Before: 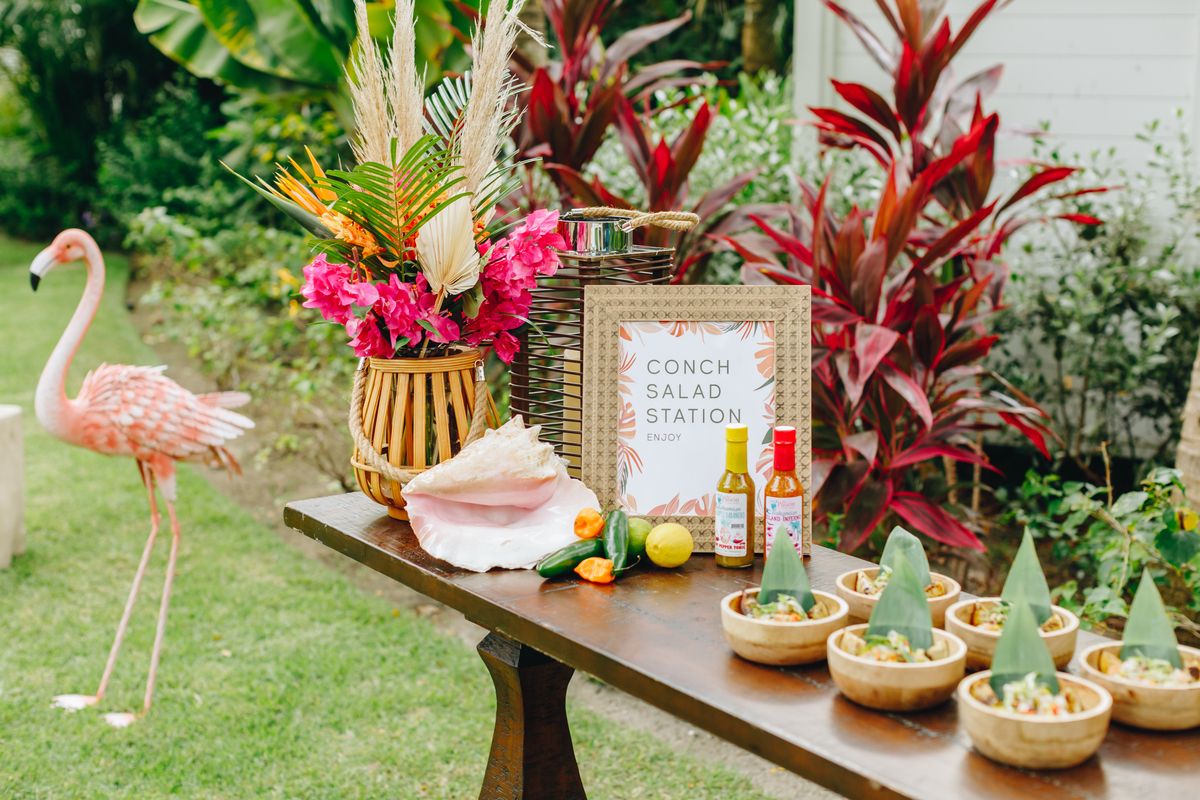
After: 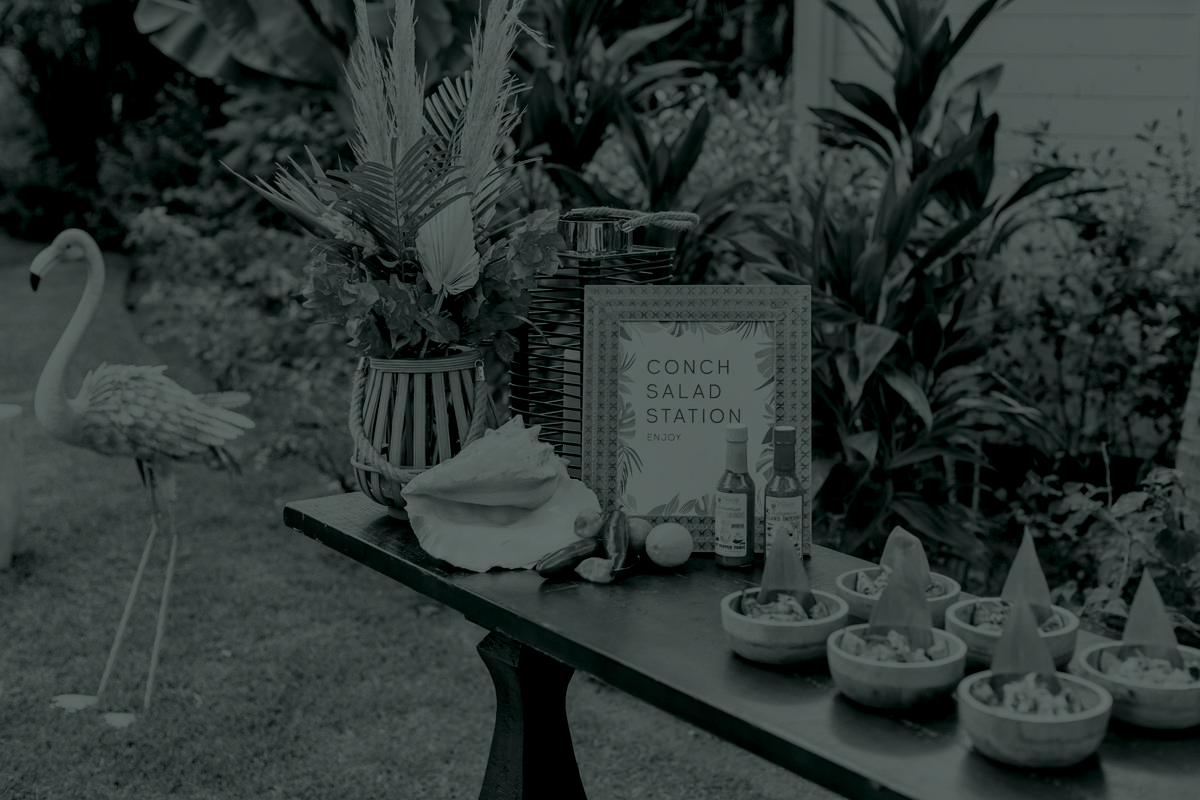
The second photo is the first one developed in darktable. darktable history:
colorize: hue 90°, saturation 19%, lightness 1.59%, version 1
tone equalizer: on, module defaults
color zones: curves: ch1 [(0, 0.469) (0.072, 0.457) (0.243, 0.494) (0.429, 0.5) (0.571, 0.5) (0.714, 0.5) (0.857, 0.5) (1, 0.469)]; ch2 [(0, 0.499) (0.143, 0.467) (0.242, 0.436) (0.429, 0.493) (0.571, 0.5) (0.714, 0.5) (0.857, 0.5) (1, 0.499)]
shadows and highlights: soften with gaussian
exposure: black level correction 0, exposure 0.6 EV, compensate highlight preservation false
color balance rgb: perceptual saturation grading › global saturation 20%, global vibrance 20%
